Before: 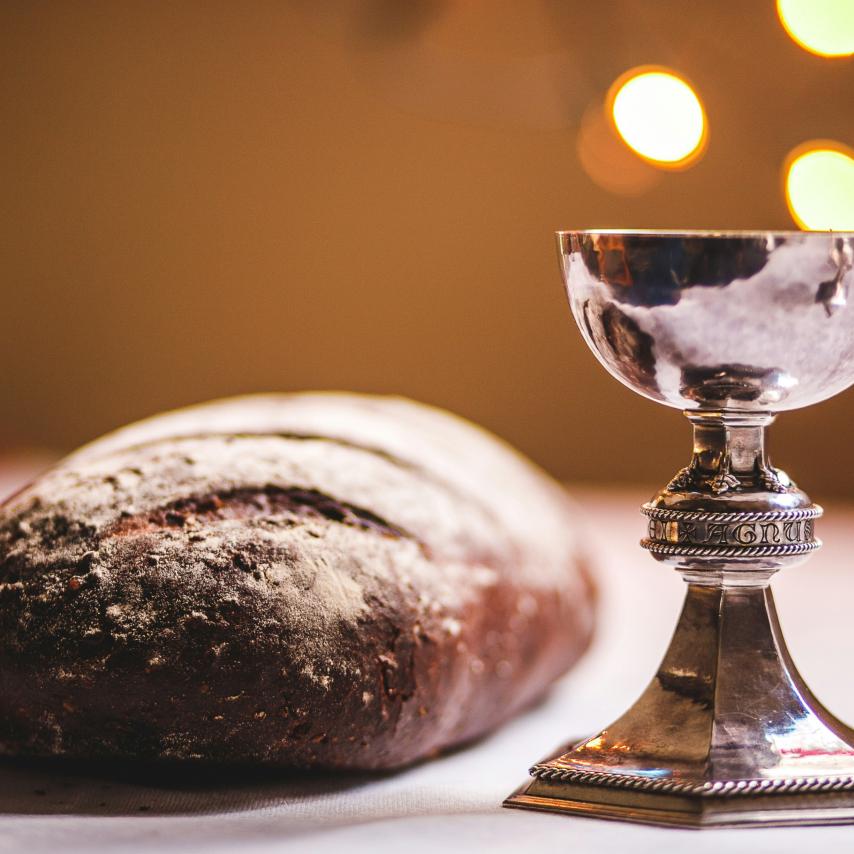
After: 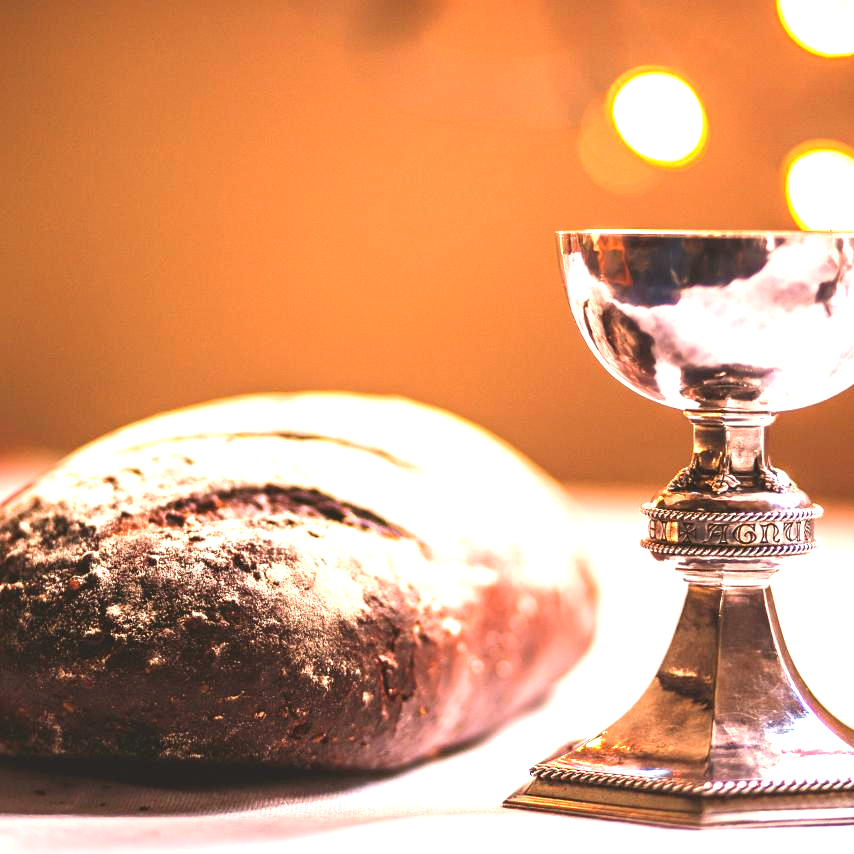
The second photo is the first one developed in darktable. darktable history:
exposure: exposure 1.16 EV, compensate exposure bias true, compensate highlight preservation false
tone equalizer: on, module defaults
white balance: red 1.127, blue 0.943
